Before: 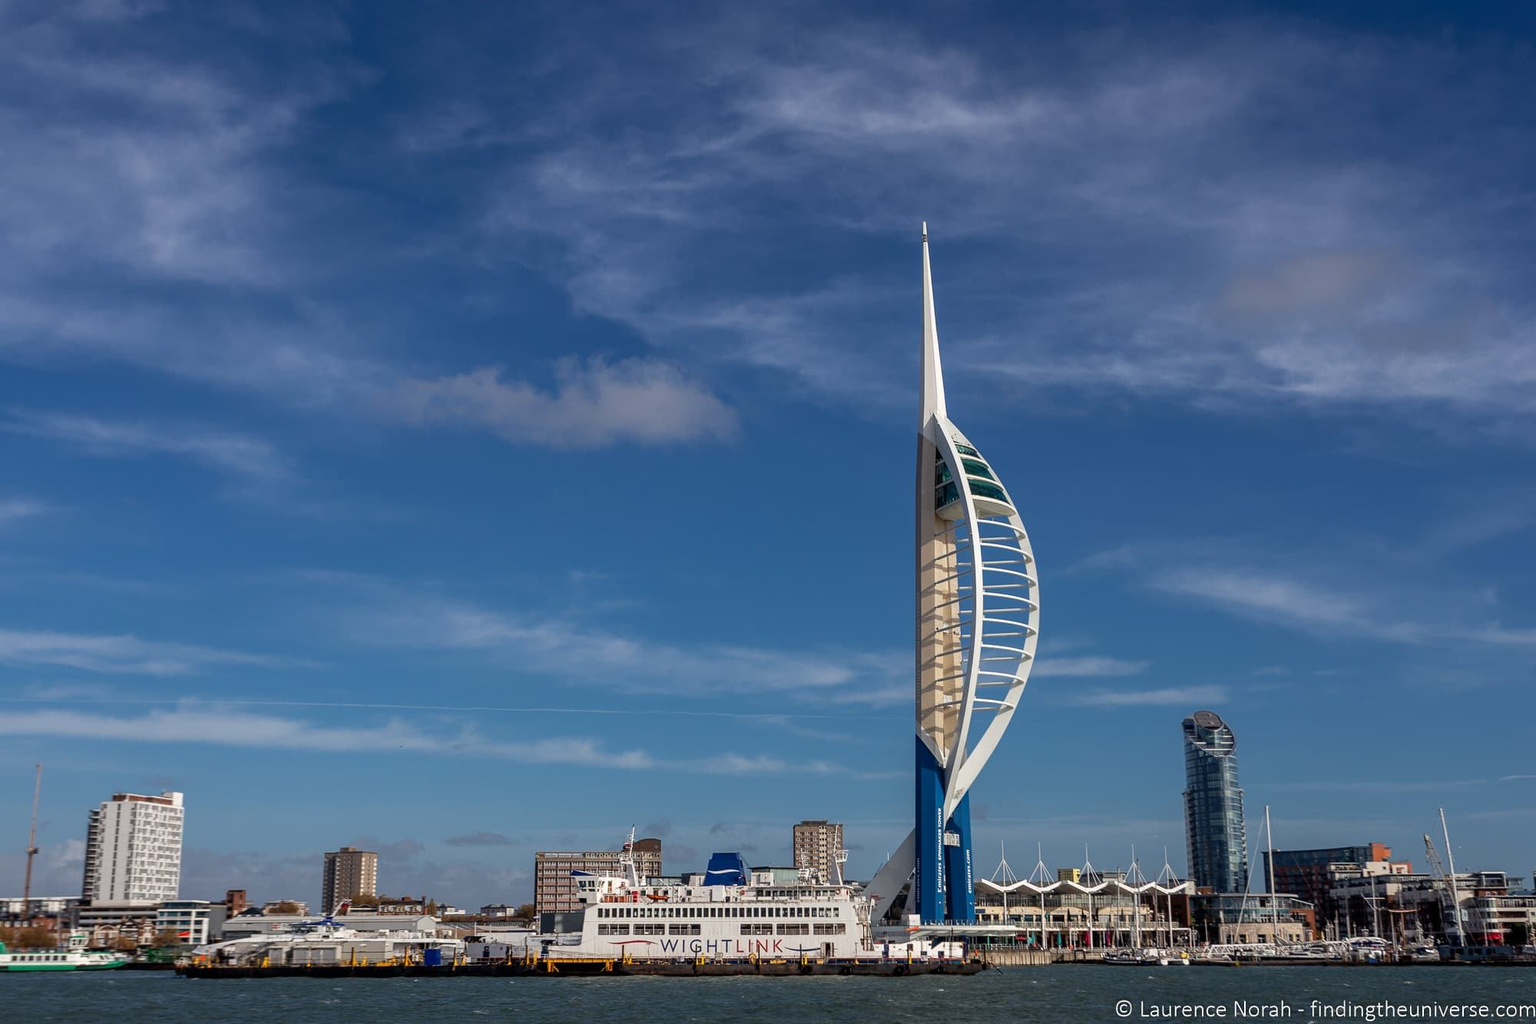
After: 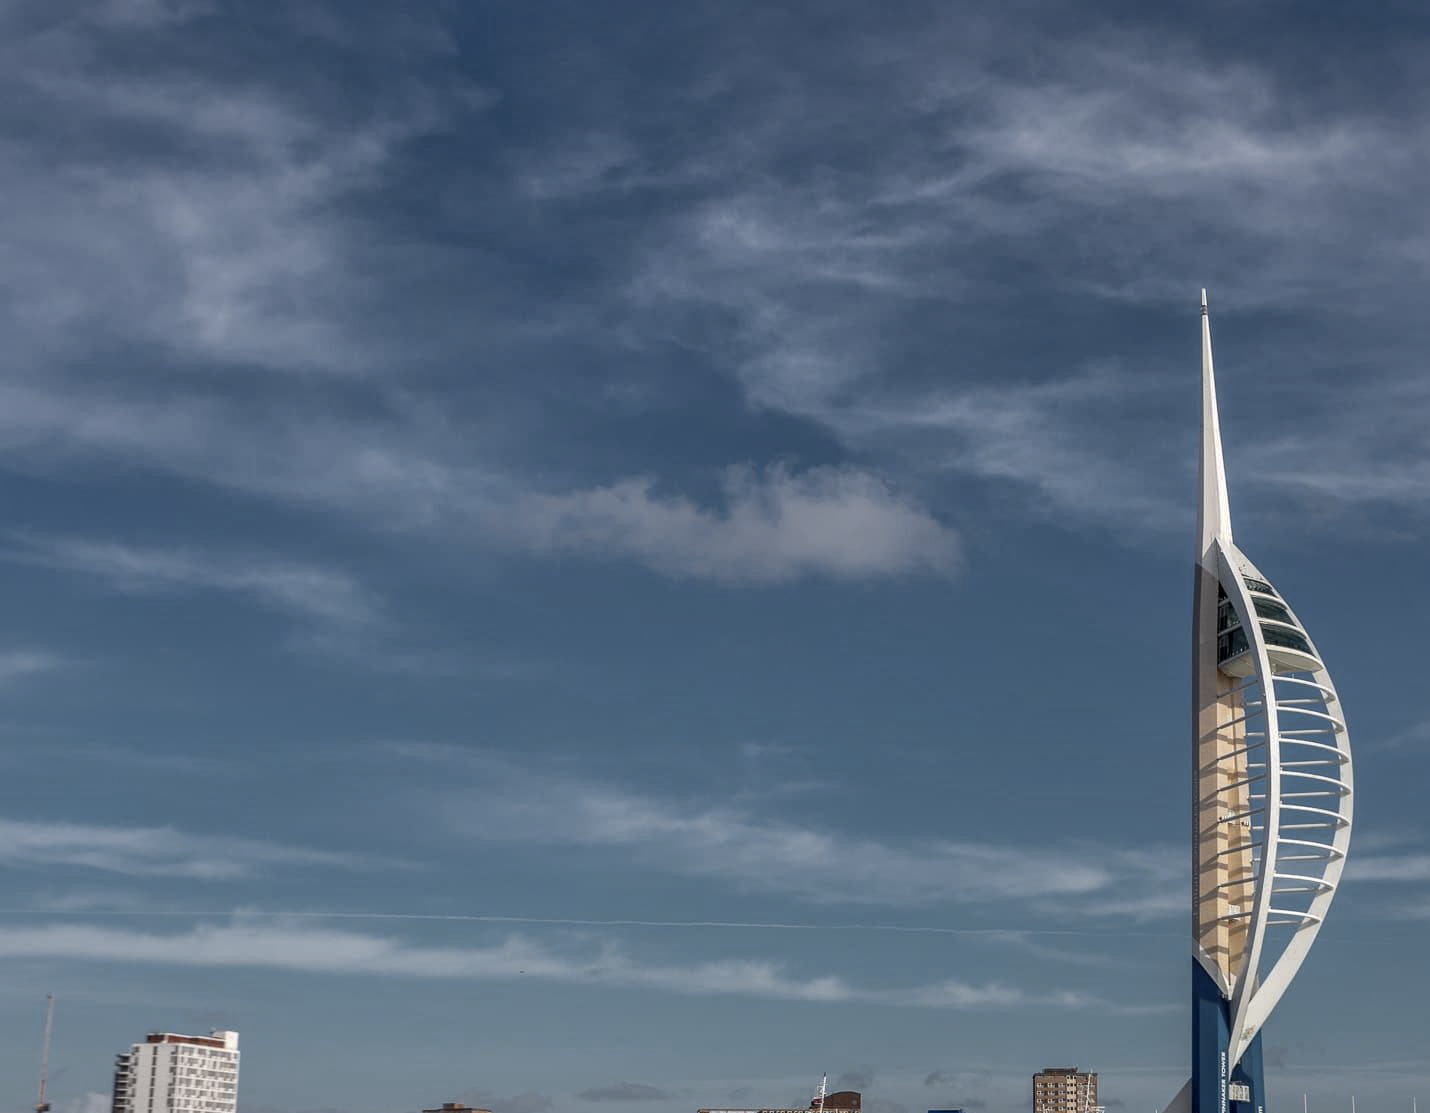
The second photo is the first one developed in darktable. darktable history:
color zones: curves: ch0 [(0.035, 0.242) (0.25, 0.5) (0.384, 0.214) (0.488, 0.255) (0.75, 0.5)]; ch1 [(0.063, 0.379) (0.25, 0.5) (0.354, 0.201) (0.489, 0.085) (0.729, 0.271)]; ch2 [(0.25, 0.5) (0.38, 0.517) (0.442, 0.51) (0.735, 0.456)]
shadows and highlights: on, module defaults
crop: right 28.475%, bottom 16.441%
local contrast: on, module defaults
